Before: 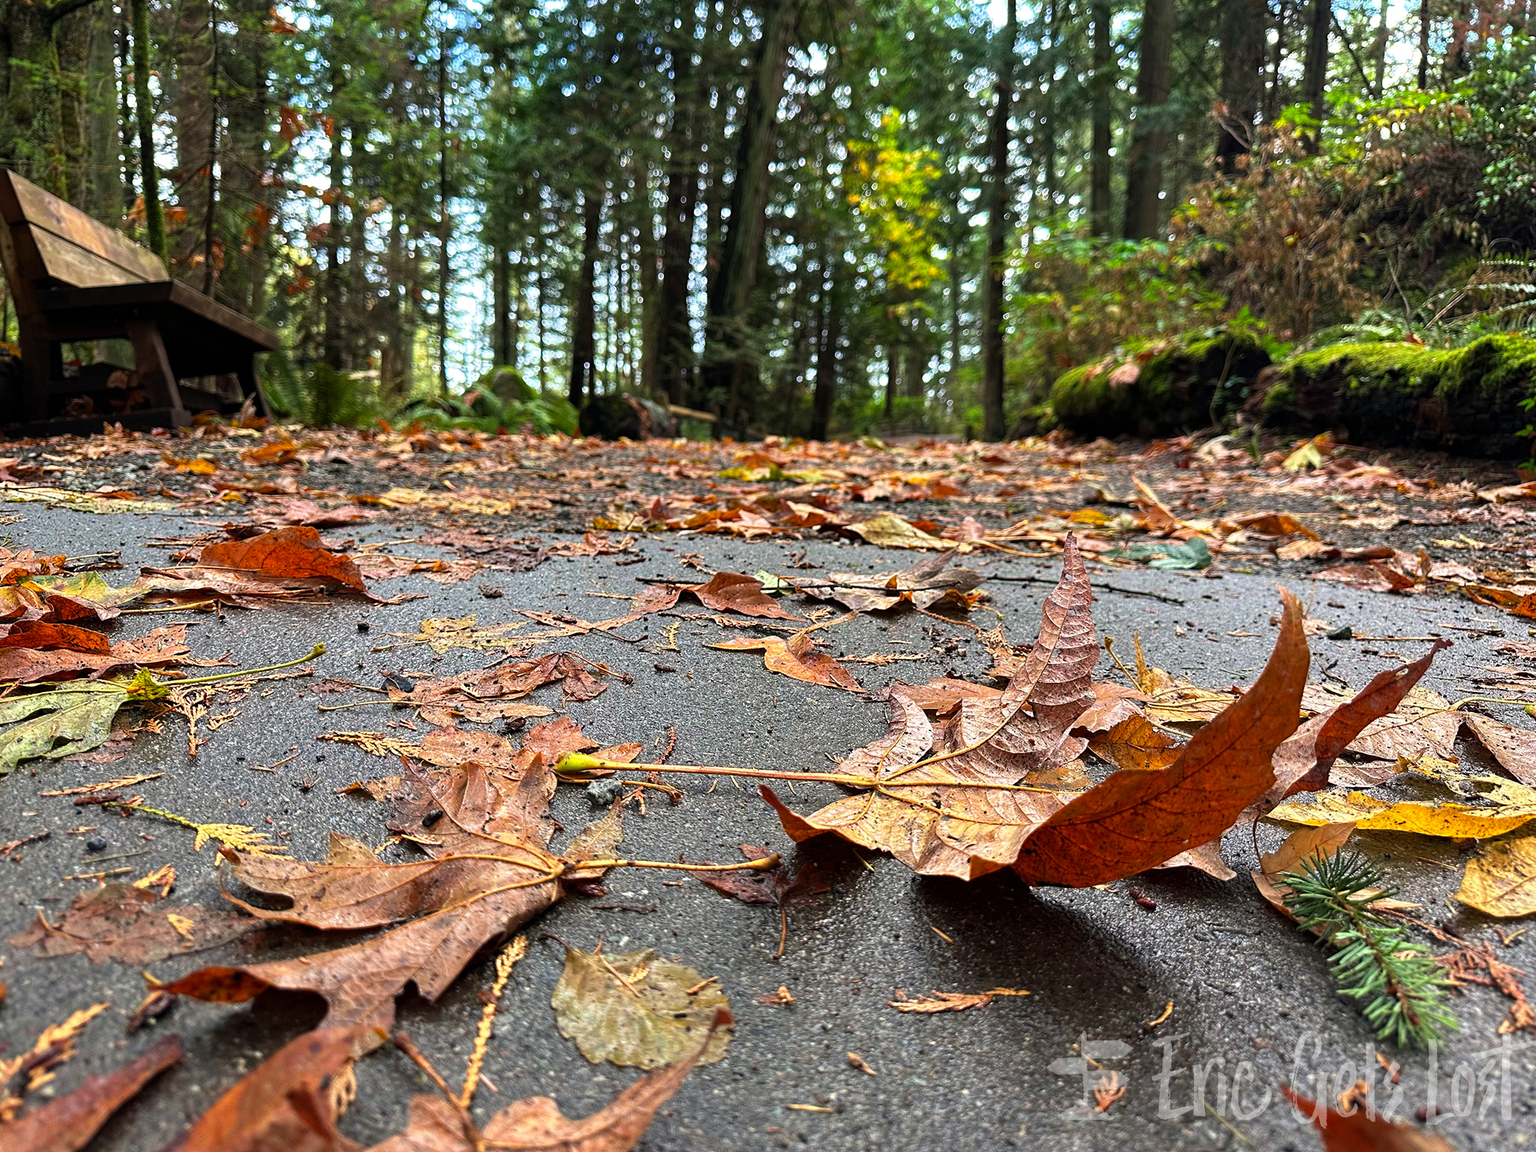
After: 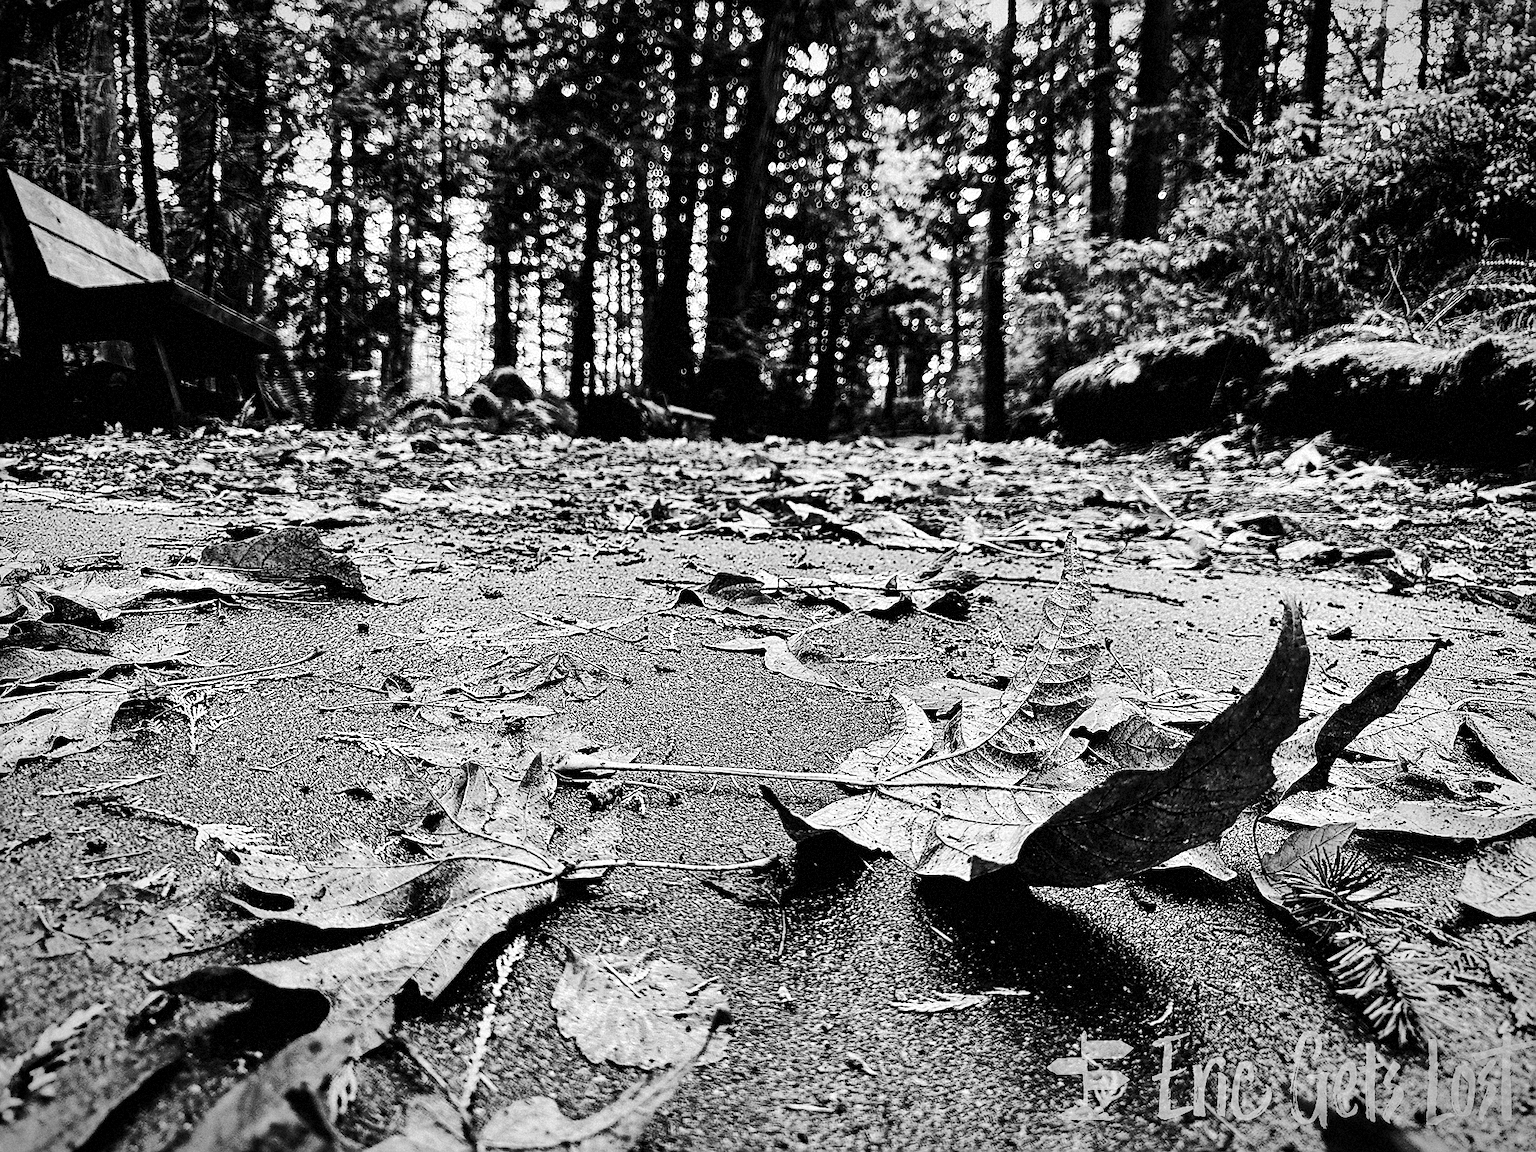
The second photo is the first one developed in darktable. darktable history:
contrast equalizer: y [[0.531, 0.548, 0.559, 0.557, 0.544, 0.527], [0.5 ×6], [0.5 ×6], [0 ×6], [0 ×6]]
exposure: exposure -0.36 EV, compensate highlight preservation false
grain: mid-tones bias 0%
shadows and highlights: shadows 25, highlights -48, soften with gaussian
sharpen: radius 1.4, amount 1.25, threshold 0.7
monochrome: on, module defaults
color correction: highlights a* -0.482, highlights b* 0.161, shadows a* 4.66, shadows b* 20.72
tone curve: curves: ch0 [(0, 0) (0.086, 0.006) (0.148, 0.021) (0.245, 0.105) (0.374, 0.401) (0.444, 0.631) (0.778, 0.915) (1, 1)], color space Lab, linked channels, preserve colors none
vignetting: fall-off radius 60%, automatic ratio true
